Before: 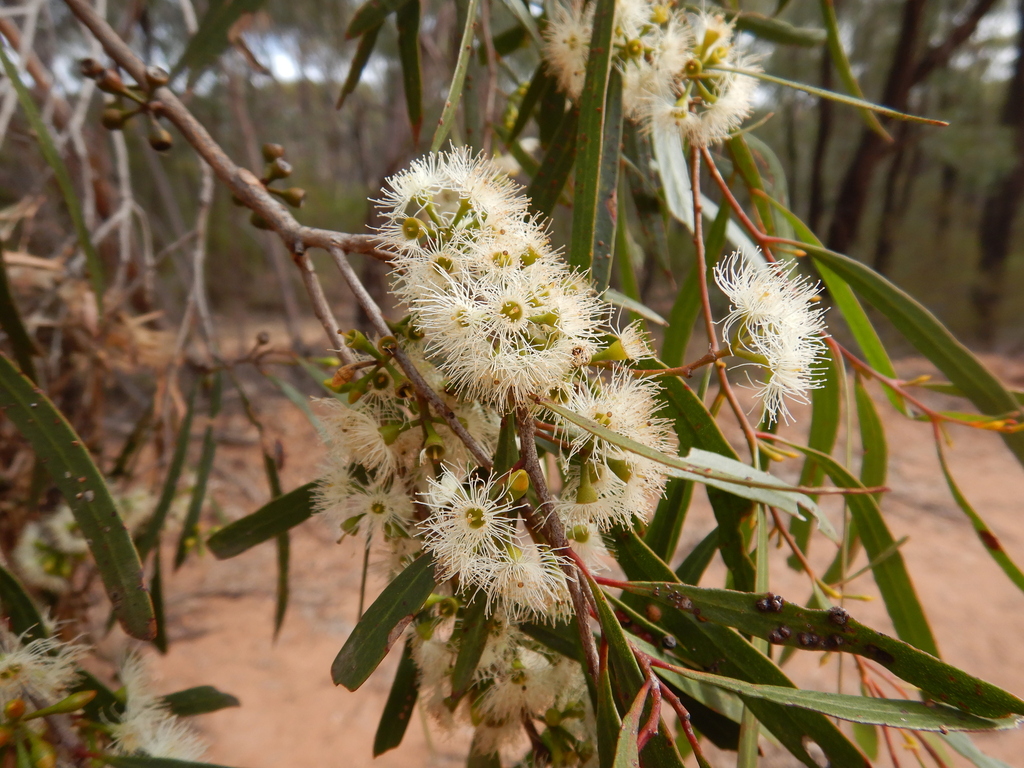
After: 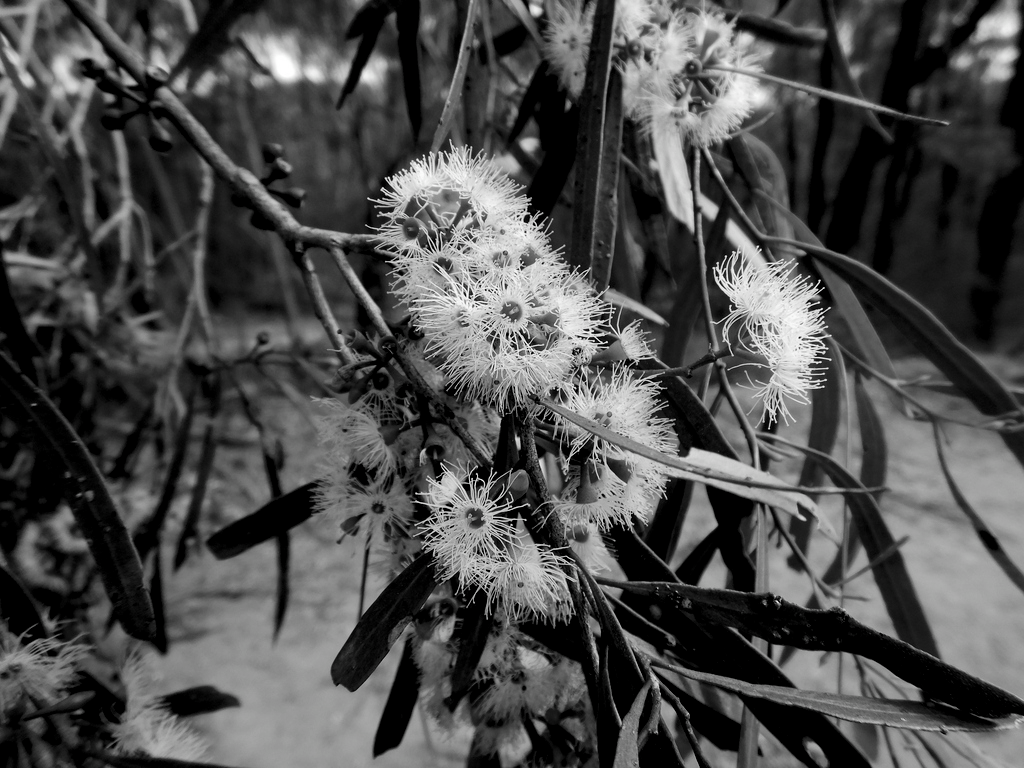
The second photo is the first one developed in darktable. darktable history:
color calibration: output gray [0.18, 0.41, 0.41, 0], x 0.37, y 0.382, temperature 4318.74 K
tone curve: curves: ch0 [(0.003, 0) (0.066, 0.023) (0.149, 0.094) (0.264, 0.238) (0.395, 0.421) (0.517, 0.56) (0.688, 0.743) (0.813, 0.846) (1, 1)]; ch1 [(0, 0) (0.164, 0.115) (0.337, 0.332) (0.39, 0.398) (0.464, 0.461) (0.501, 0.5) (0.521, 0.535) (0.571, 0.588) (0.652, 0.681) (0.733, 0.749) (0.811, 0.796) (1, 1)]; ch2 [(0, 0) (0.337, 0.382) (0.464, 0.476) (0.501, 0.502) (0.527, 0.54) (0.556, 0.567) (0.6, 0.59) (0.687, 0.675) (1, 1)], color space Lab, independent channels, preserve colors none
levels: levels [0.116, 0.574, 1]
